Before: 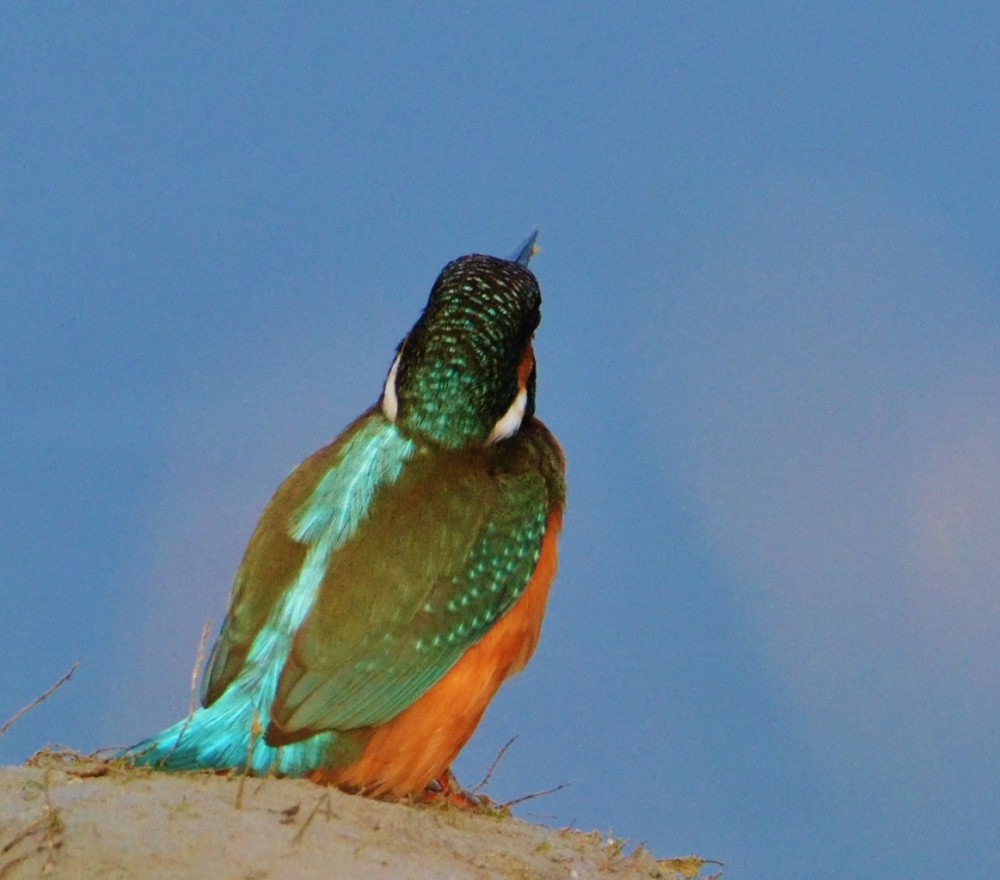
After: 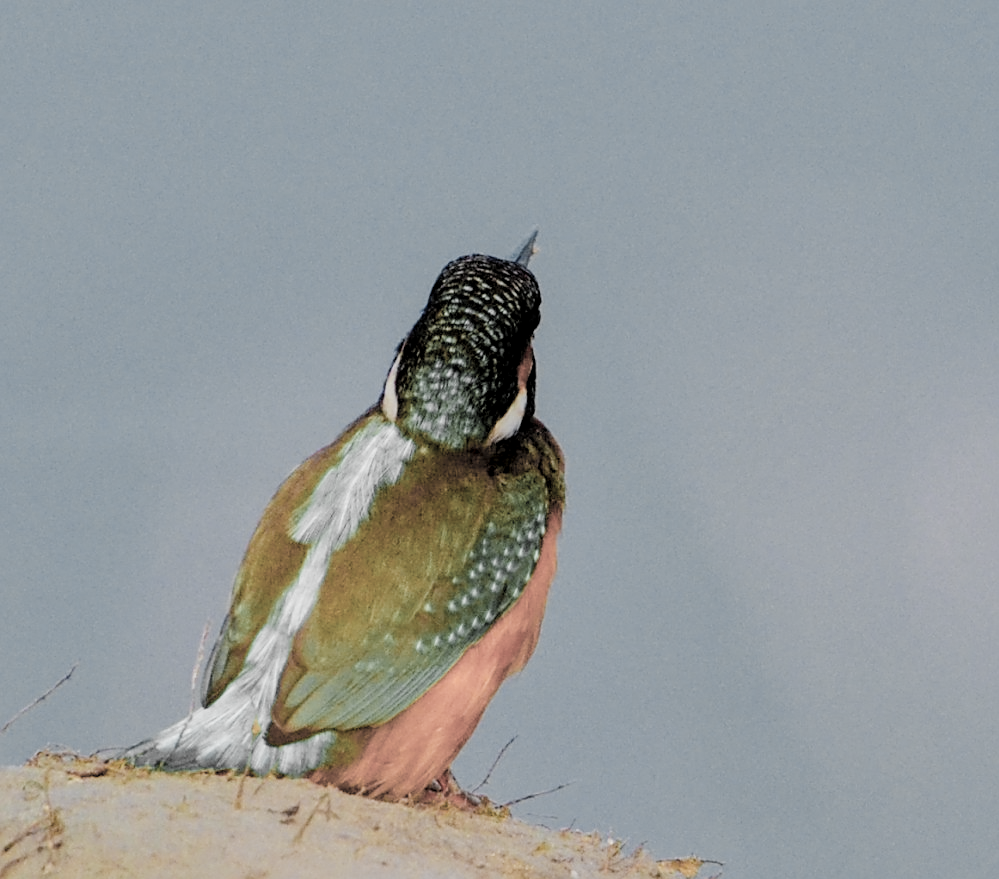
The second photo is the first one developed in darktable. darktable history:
contrast brightness saturation: brightness 0.189, saturation -0.518
filmic rgb: black relative exposure -6.73 EV, white relative exposure 4.56 EV, threshold 3.05 EV, hardness 3.23, enable highlight reconstruction true
color zones: curves: ch0 [(0.257, 0.558) (0.75, 0.565)]; ch1 [(0.004, 0.857) (0.14, 0.416) (0.257, 0.695) (0.442, 0.032) (0.736, 0.266) (0.891, 0.741)]; ch2 [(0, 0.623) (0.112, 0.436) (0.271, 0.474) (0.516, 0.64) (0.743, 0.286)]
sharpen: on, module defaults
local contrast: detail 130%
color balance rgb: perceptual saturation grading › global saturation 20%, perceptual saturation grading › highlights -25.509%, perceptual saturation grading › shadows 24.782%
